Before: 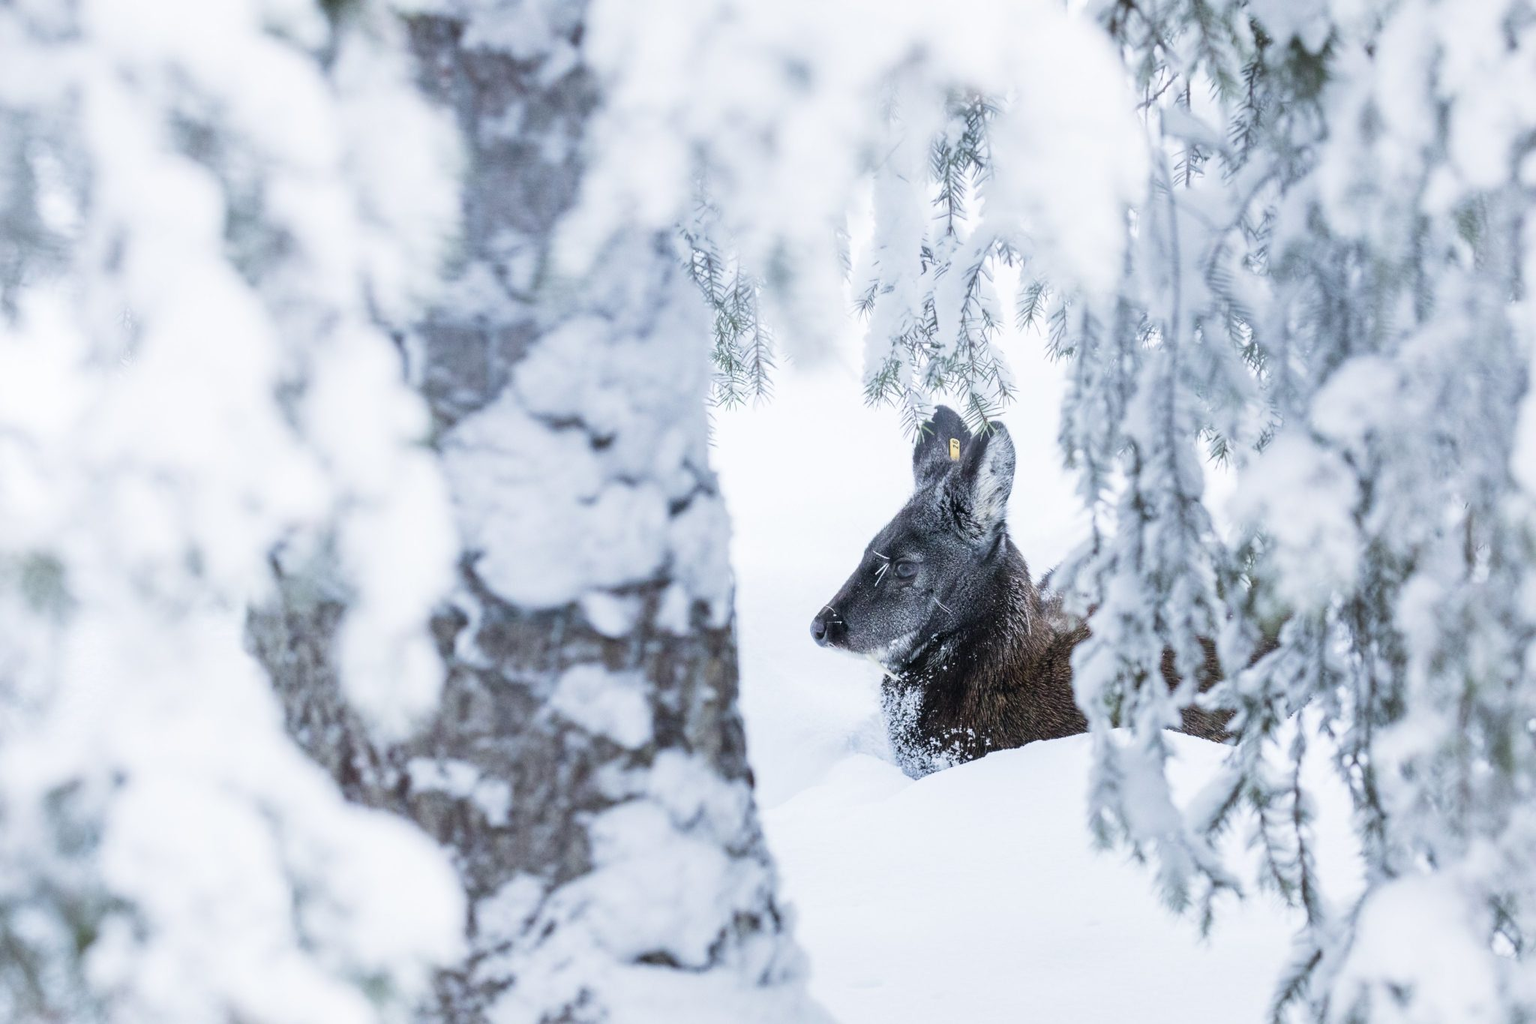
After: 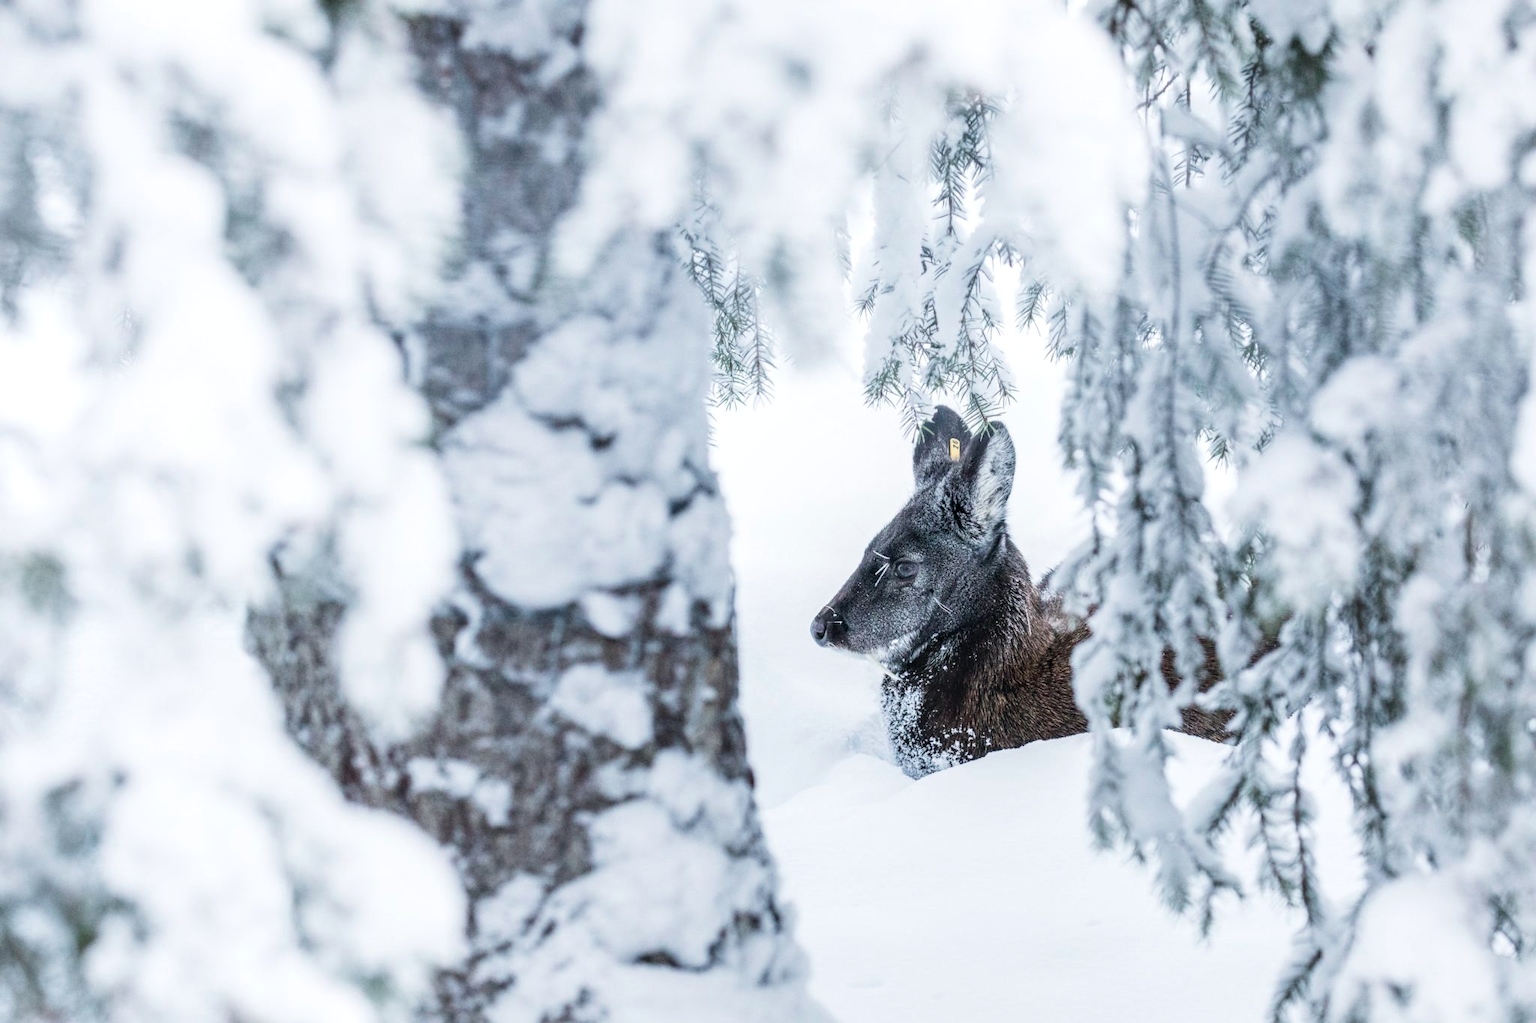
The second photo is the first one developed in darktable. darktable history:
color balance rgb: perceptual saturation grading › global saturation 20%, global vibrance 10%
local contrast: on, module defaults
contrast brightness saturation: contrast 0.1, saturation -0.3
